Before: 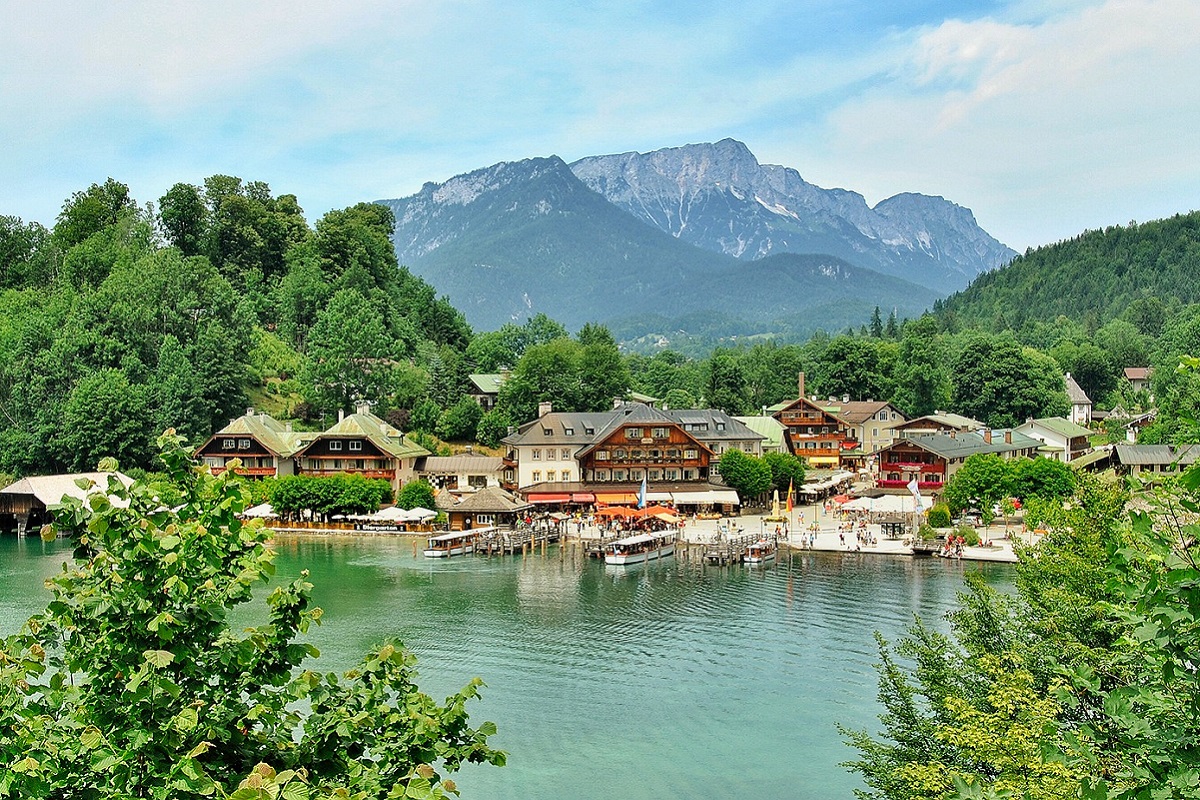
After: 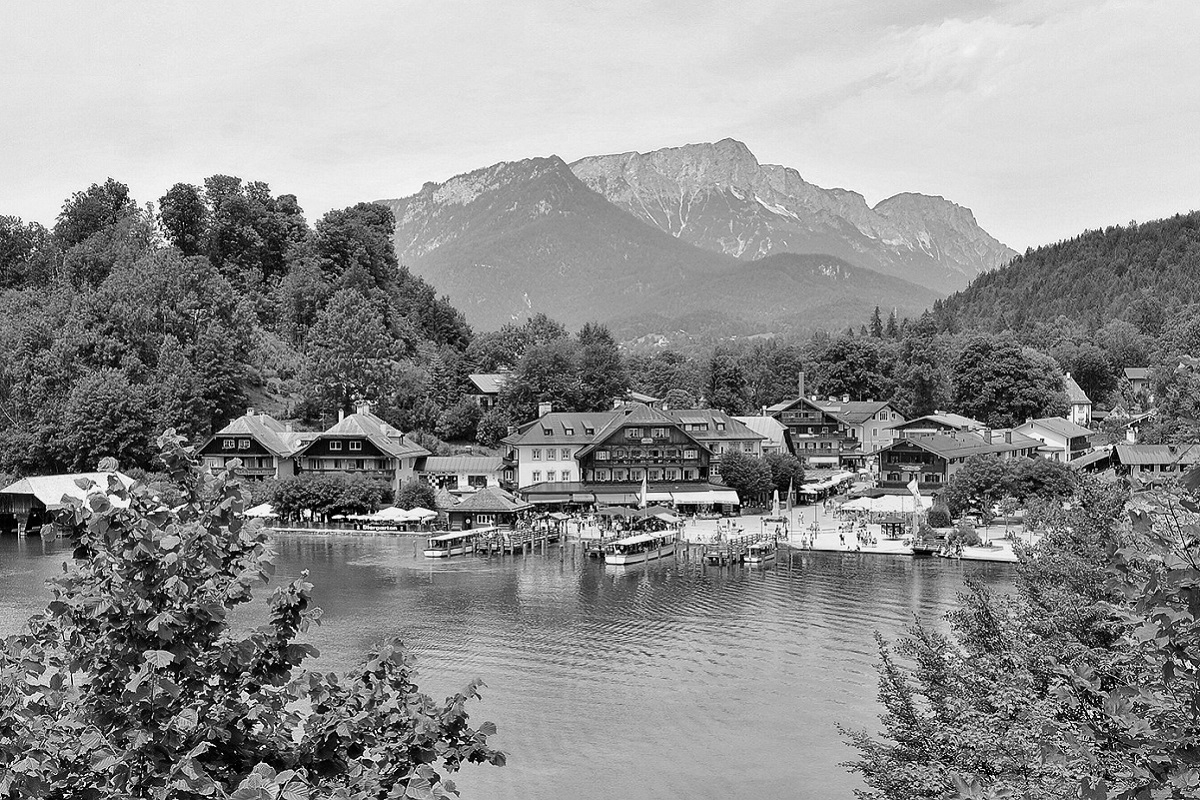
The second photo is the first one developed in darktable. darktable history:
color calibration: output gray [0.18, 0.41, 0.41, 0], x 0.37, y 0.382, temperature 4302.12 K
